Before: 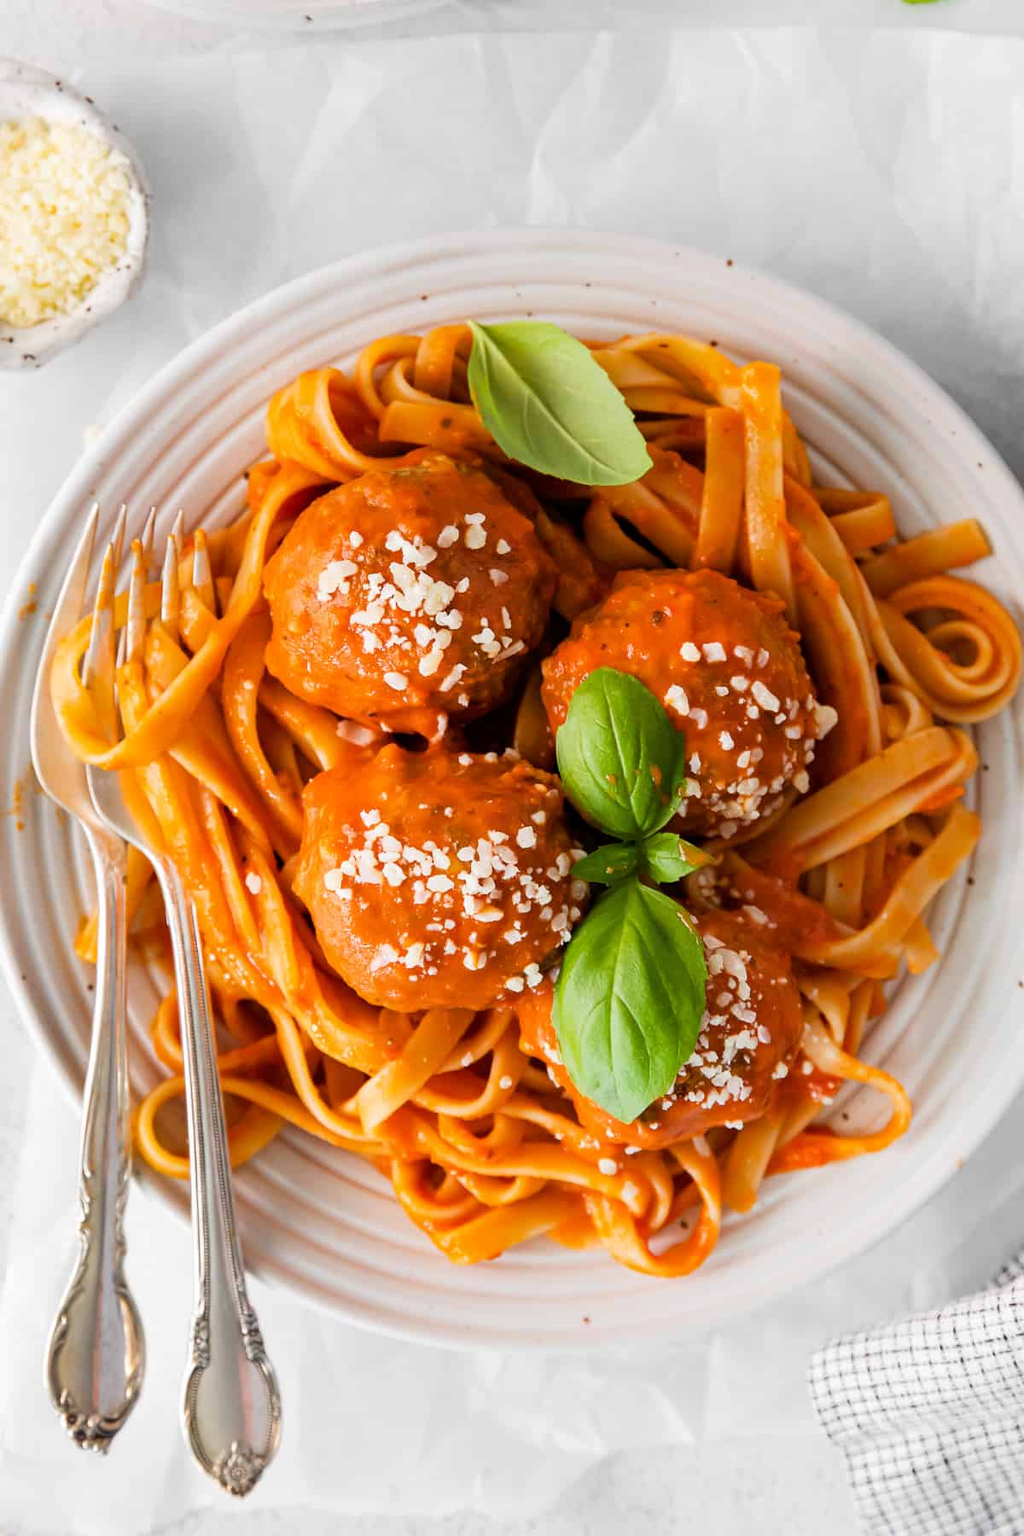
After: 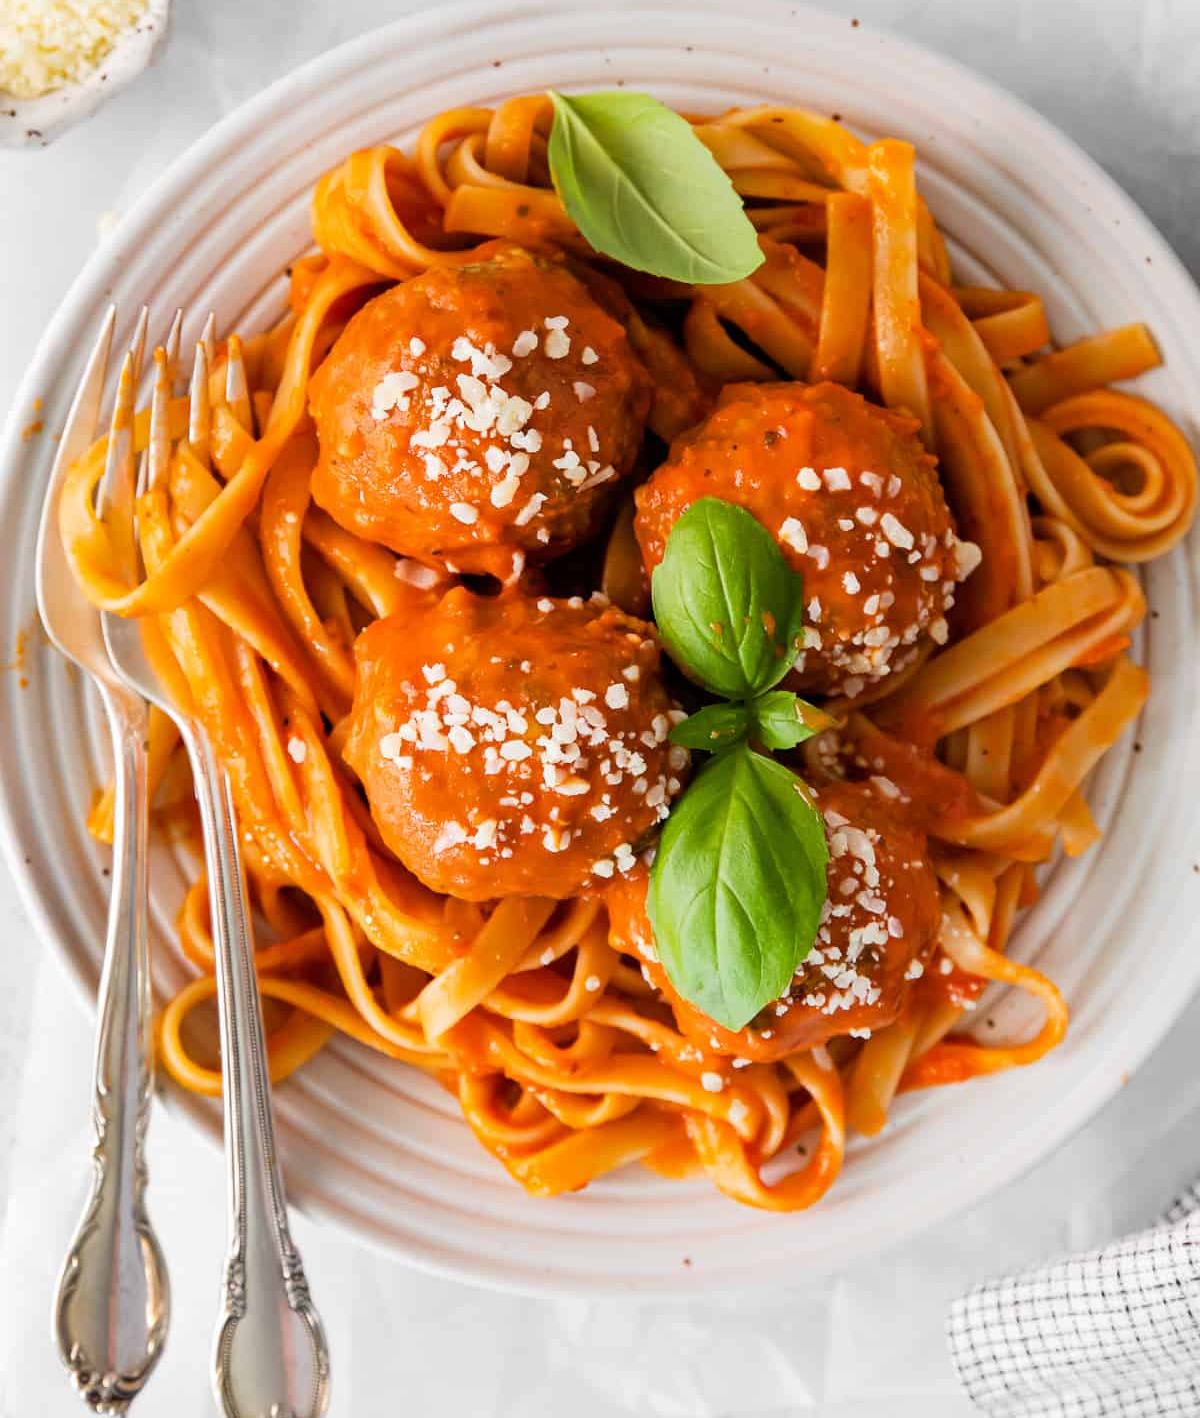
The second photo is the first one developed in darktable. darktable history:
crop and rotate: top 15.87%, bottom 5.302%
exposure: compensate highlight preservation false
